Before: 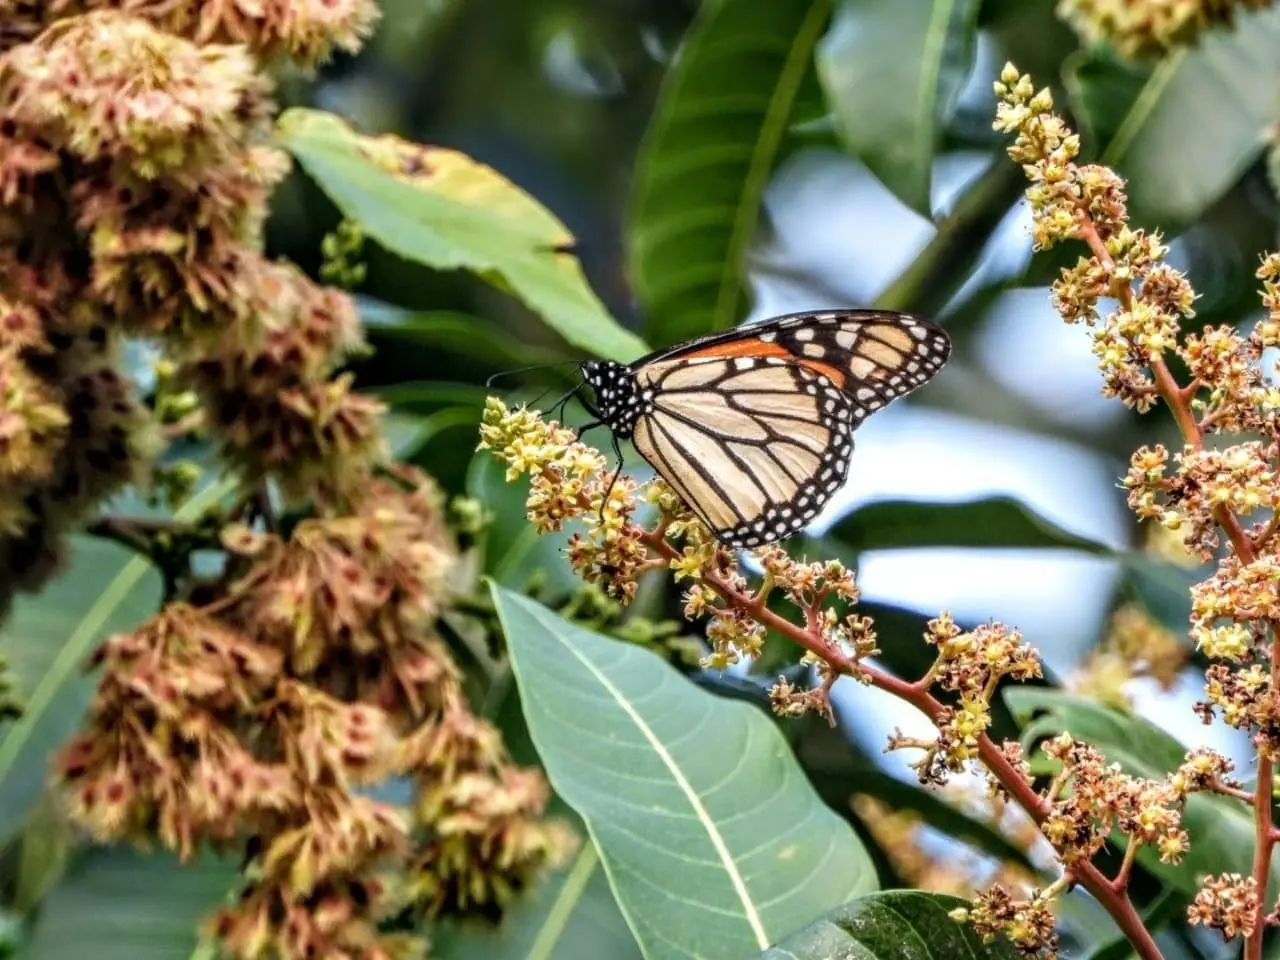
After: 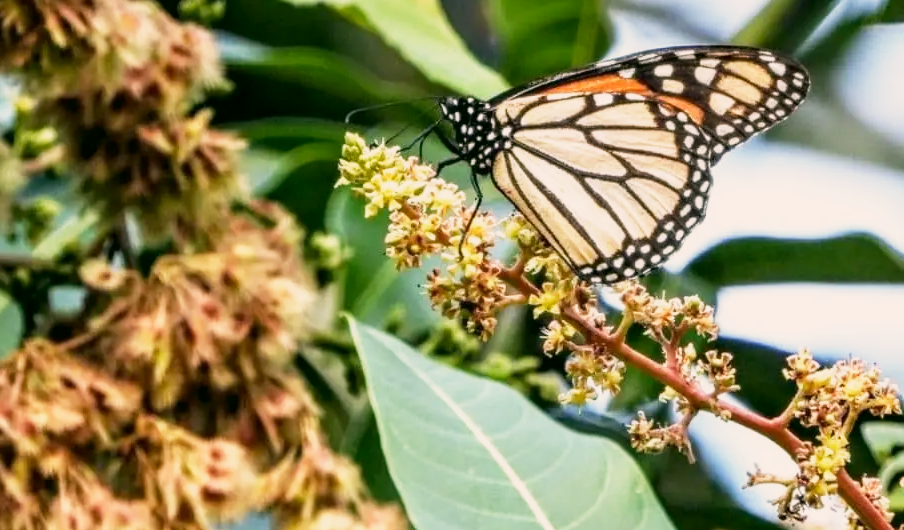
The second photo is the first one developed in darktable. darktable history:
crop: left 11.057%, top 27.563%, right 18.278%, bottom 17.179%
color correction: highlights a* 3.96, highlights b* 4.93, shadows a* -6.8, shadows b* 4.92
base curve: curves: ch0 [(0, 0) (0.088, 0.125) (0.176, 0.251) (0.354, 0.501) (0.613, 0.749) (1, 0.877)], preserve colors none
